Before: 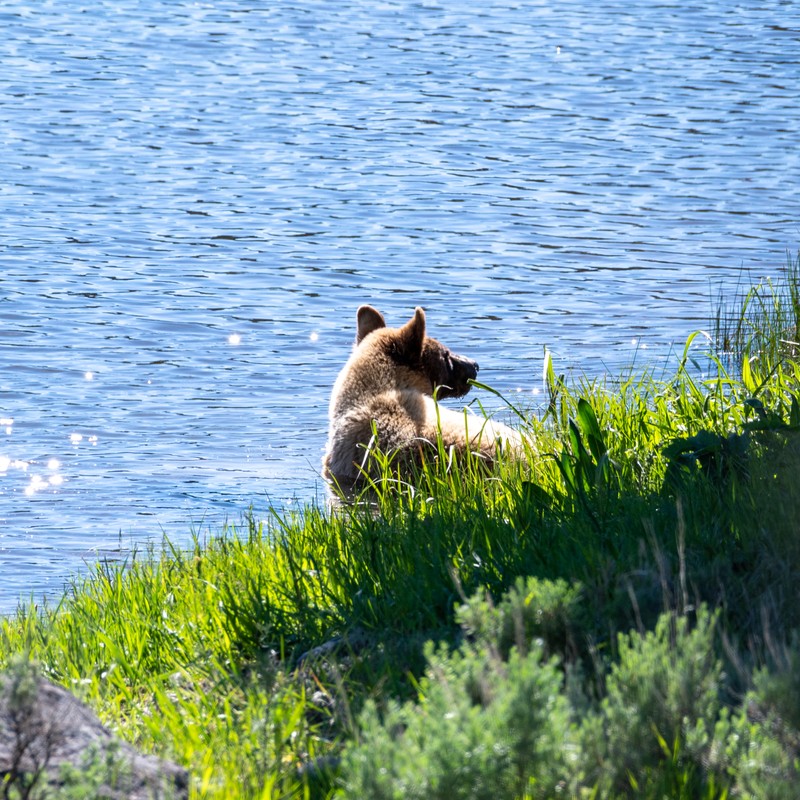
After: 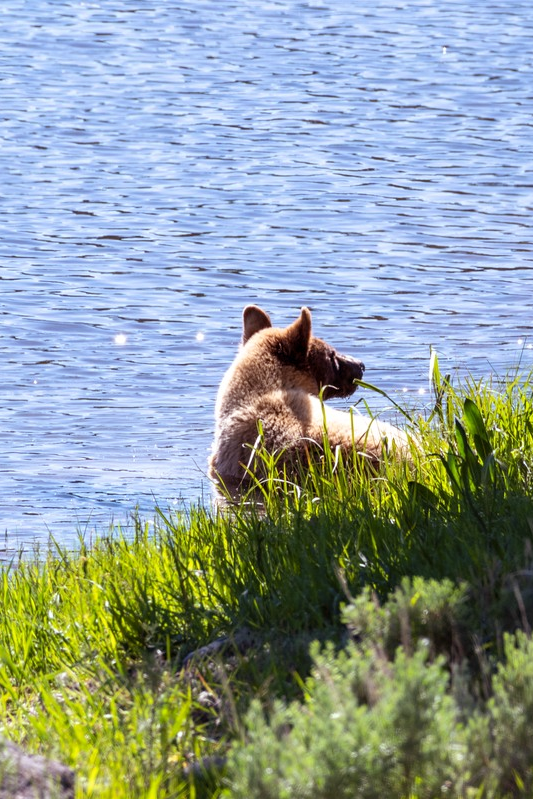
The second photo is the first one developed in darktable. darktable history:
crop and rotate: left 14.292%, right 19.041%
rgb levels: mode RGB, independent channels, levels [[0, 0.474, 1], [0, 0.5, 1], [0, 0.5, 1]]
